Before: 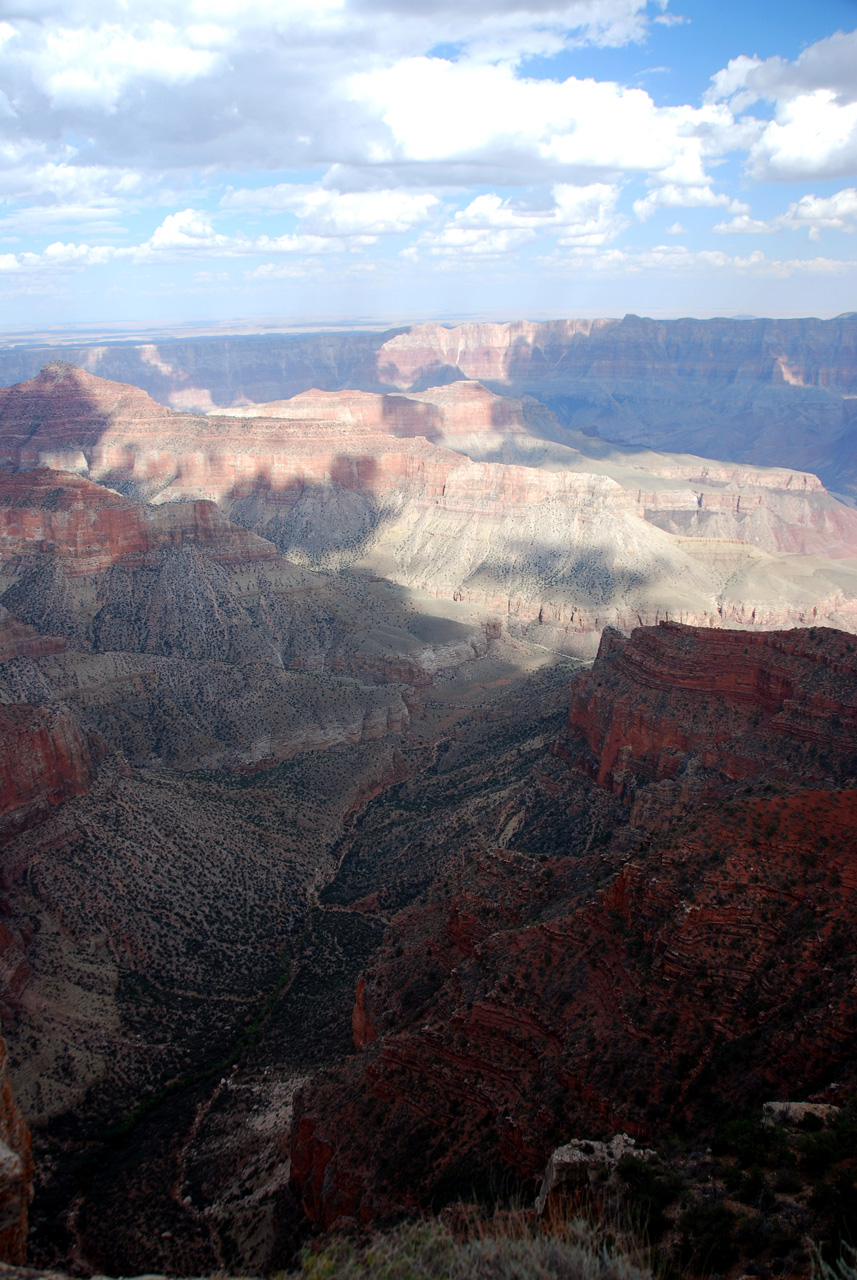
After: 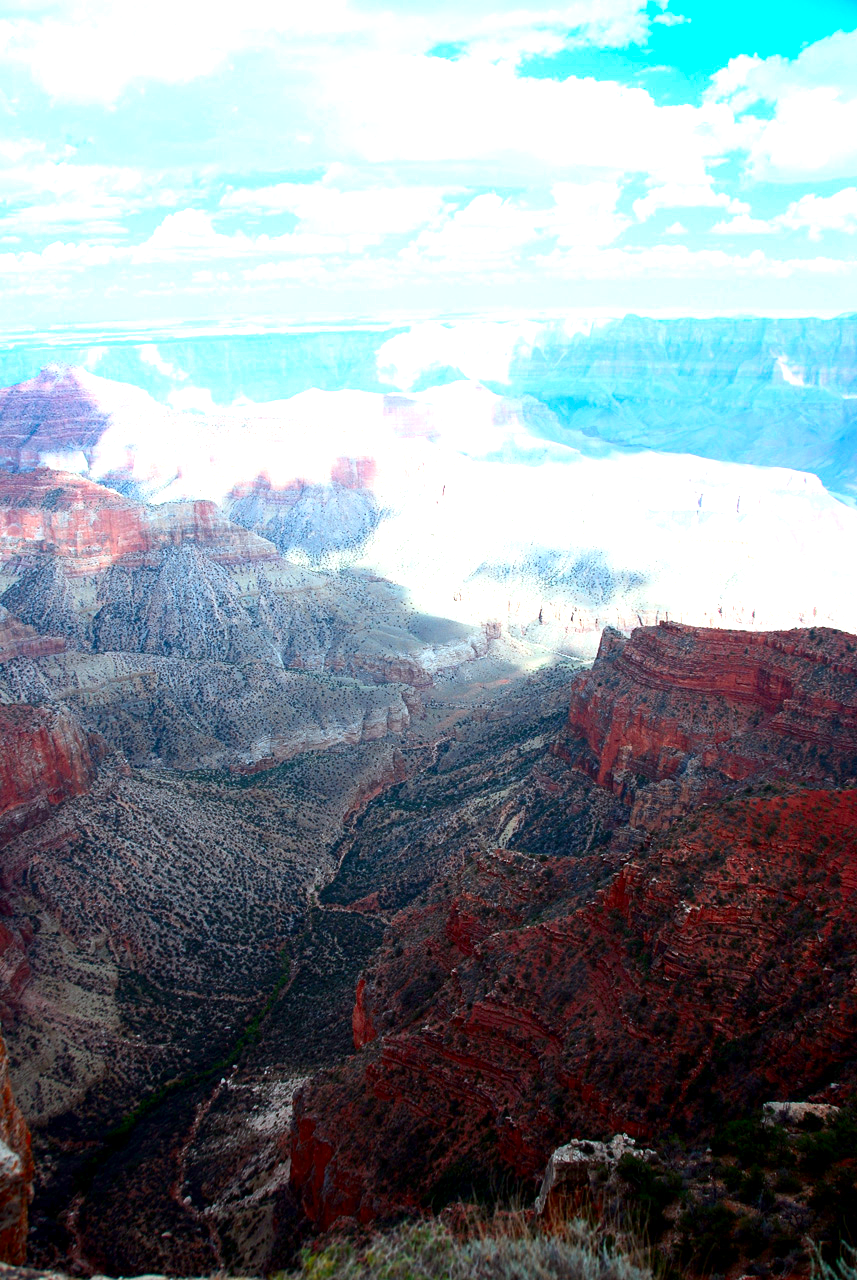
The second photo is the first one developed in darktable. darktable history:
contrast brightness saturation: contrast 0.171, saturation 0.307
exposure: black level correction 0.001, exposure 1.398 EV, compensate highlight preservation false
color correction: highlights a* -9.99, highlights b* -9.79
